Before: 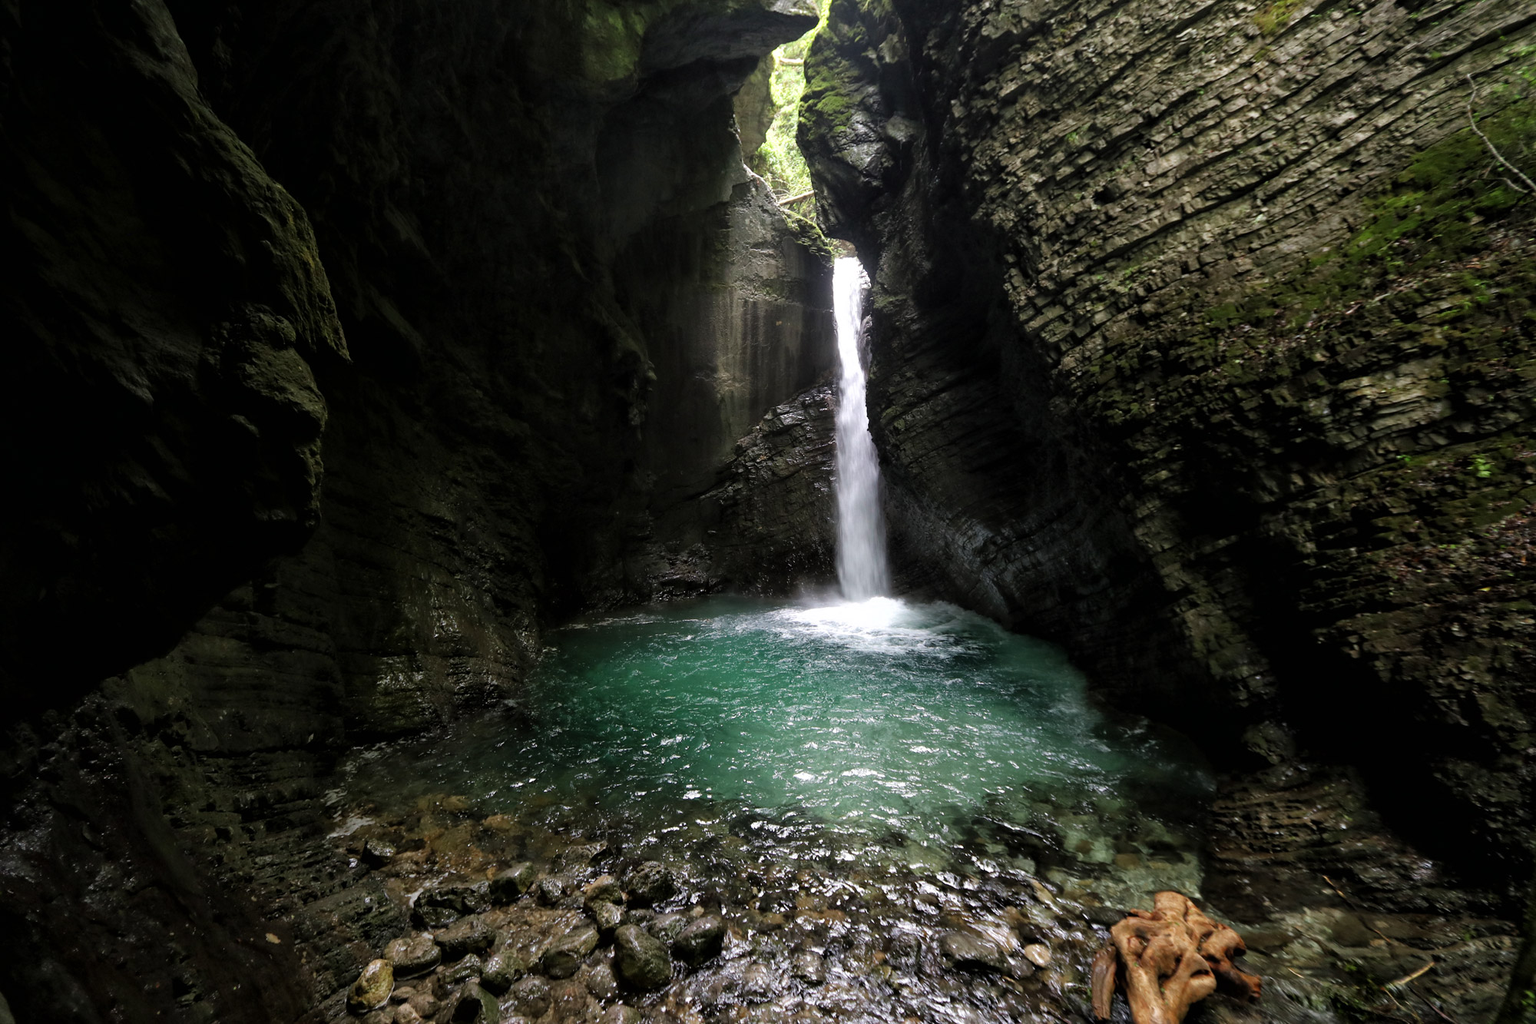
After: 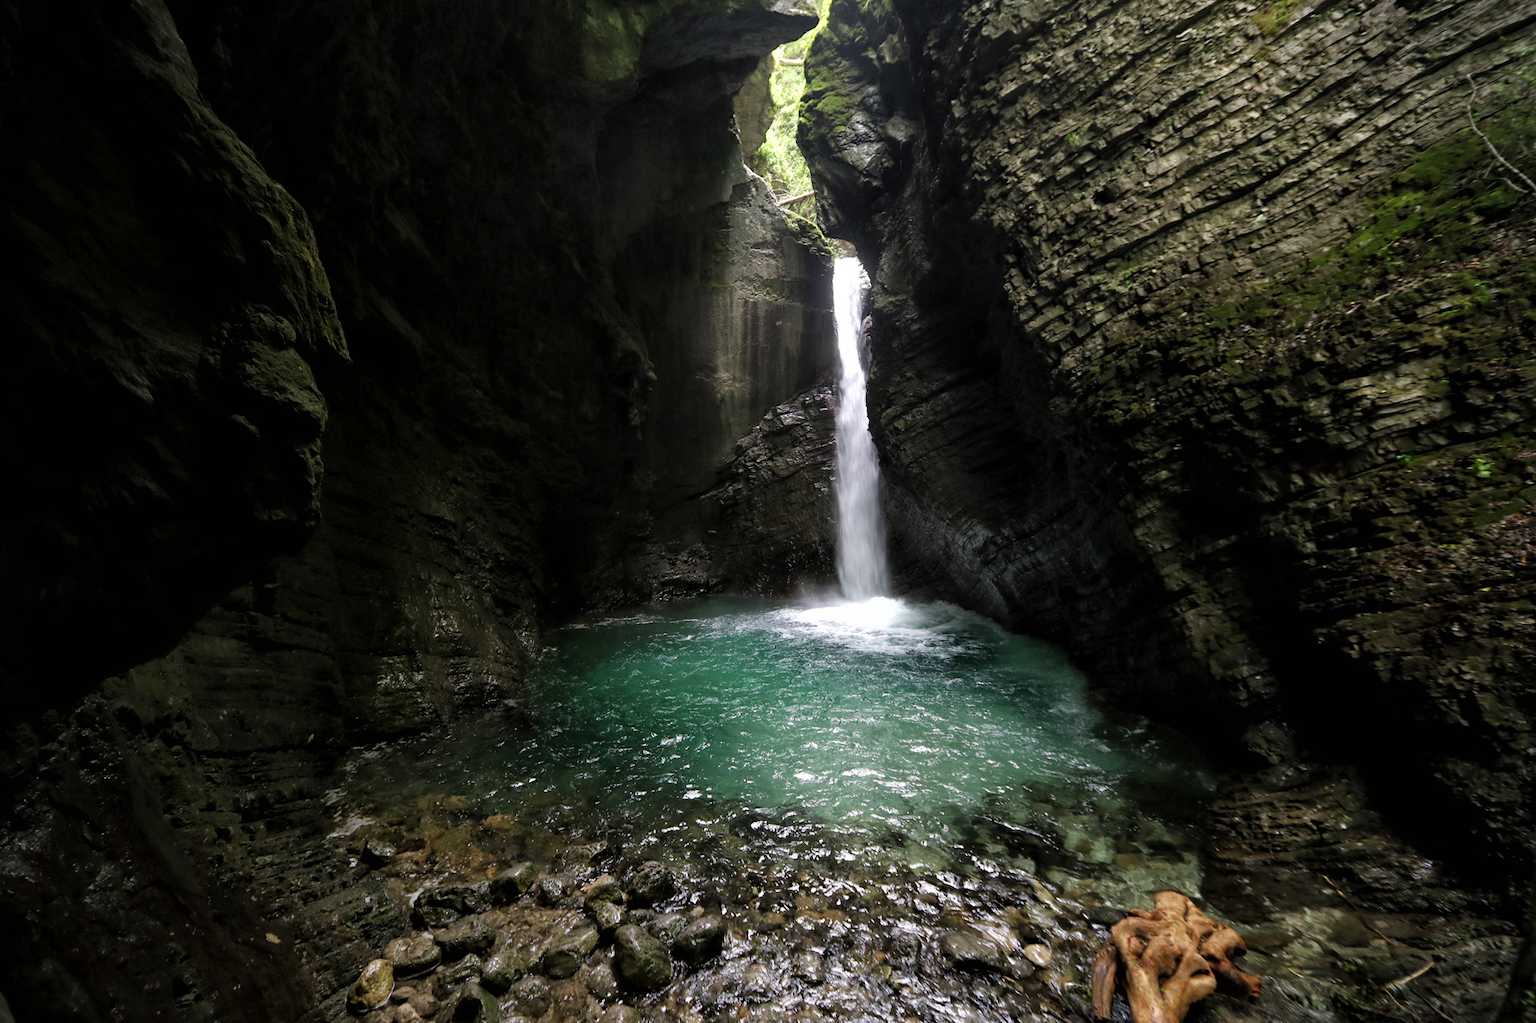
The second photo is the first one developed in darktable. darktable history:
vignetting: fall-off start 97.21%, width/height ratio 1.179
